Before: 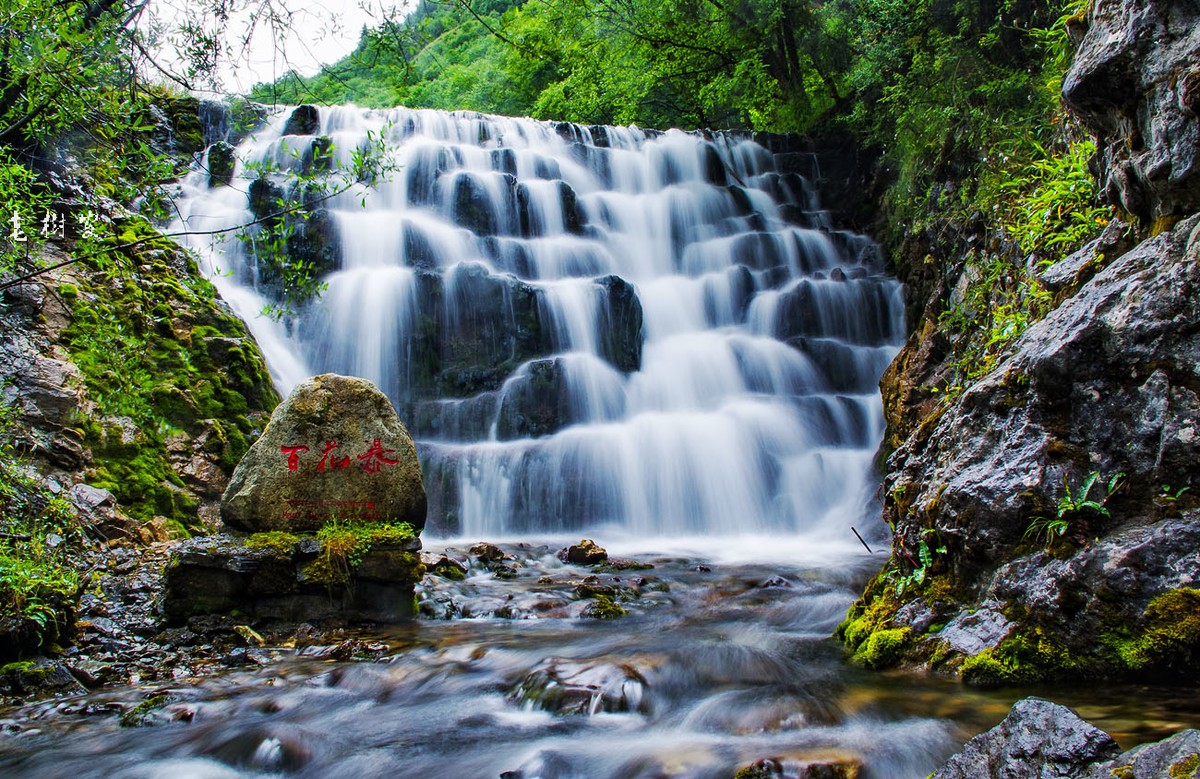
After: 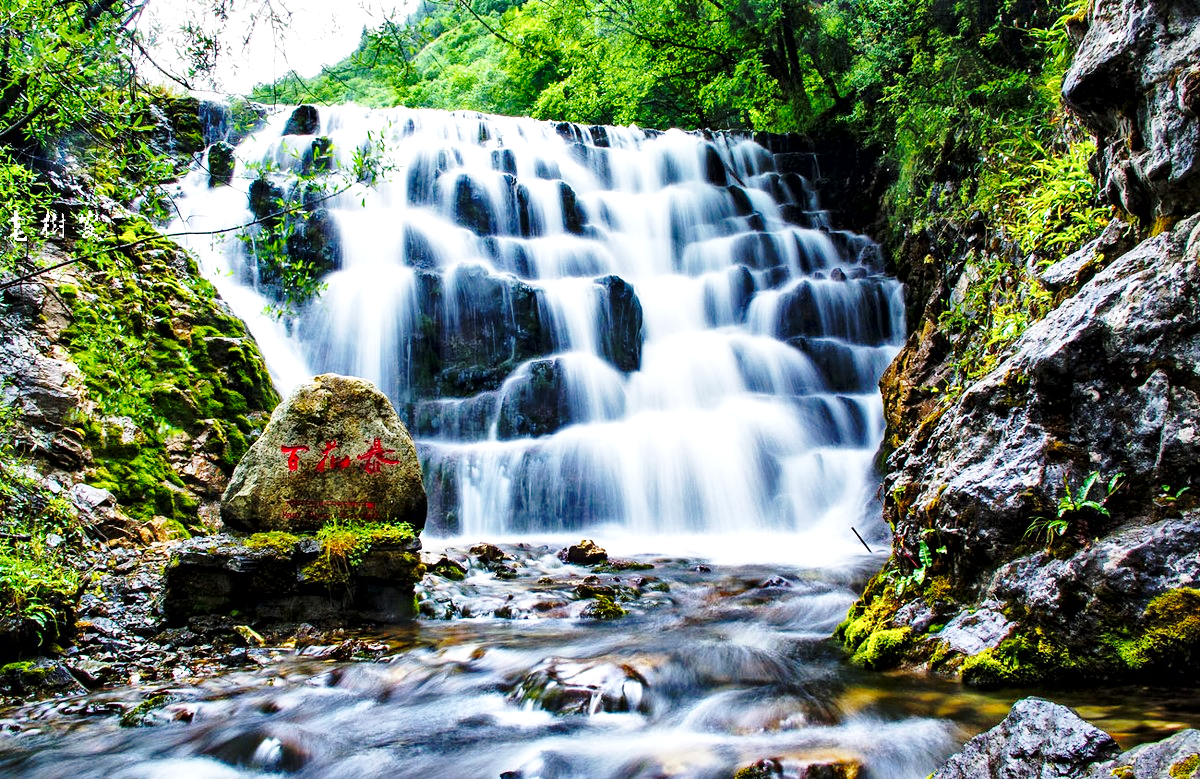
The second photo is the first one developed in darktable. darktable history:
local contrast: mode bilateral grid, contrast 21, coarseness 50, detail 171%, midtone range 0.2
base curve: curves: ch0 [(0, 0) (0.032, 0.037) (0.105, 0.228) (0.435, 0.76) (0.856, 0.983) (1, 1)], preserve colors none
